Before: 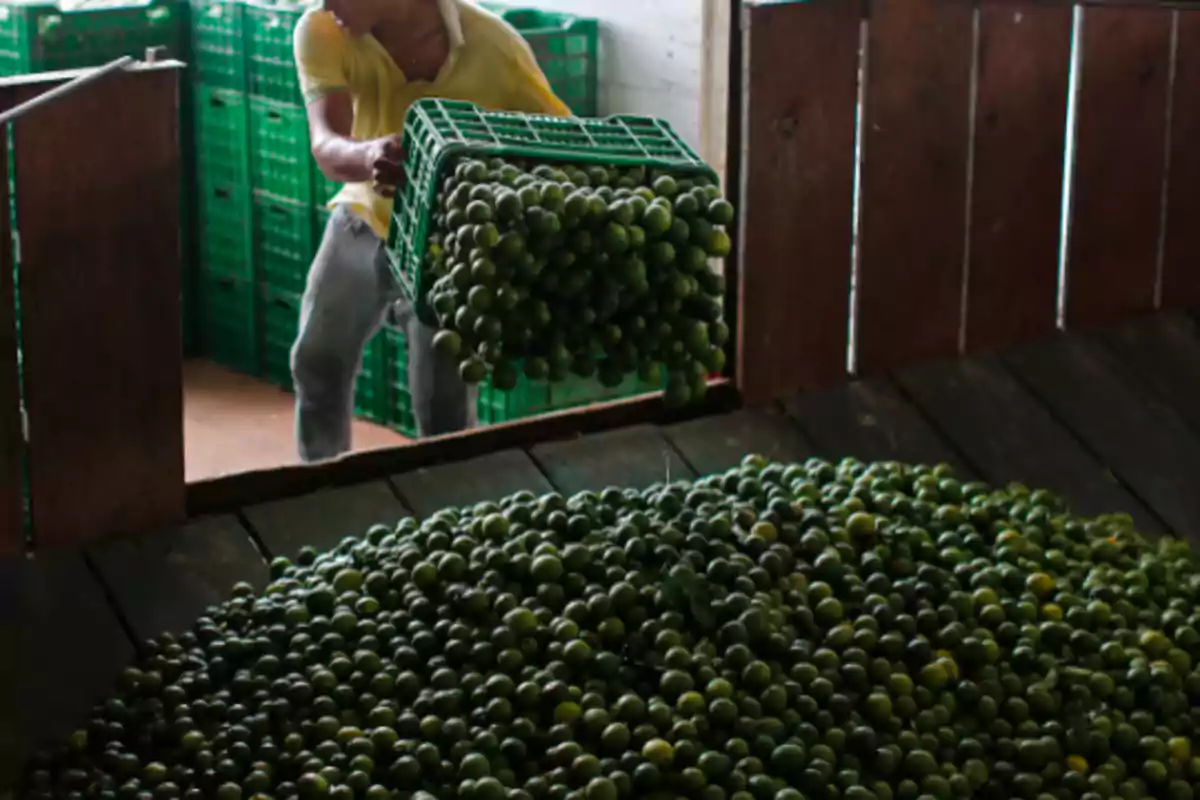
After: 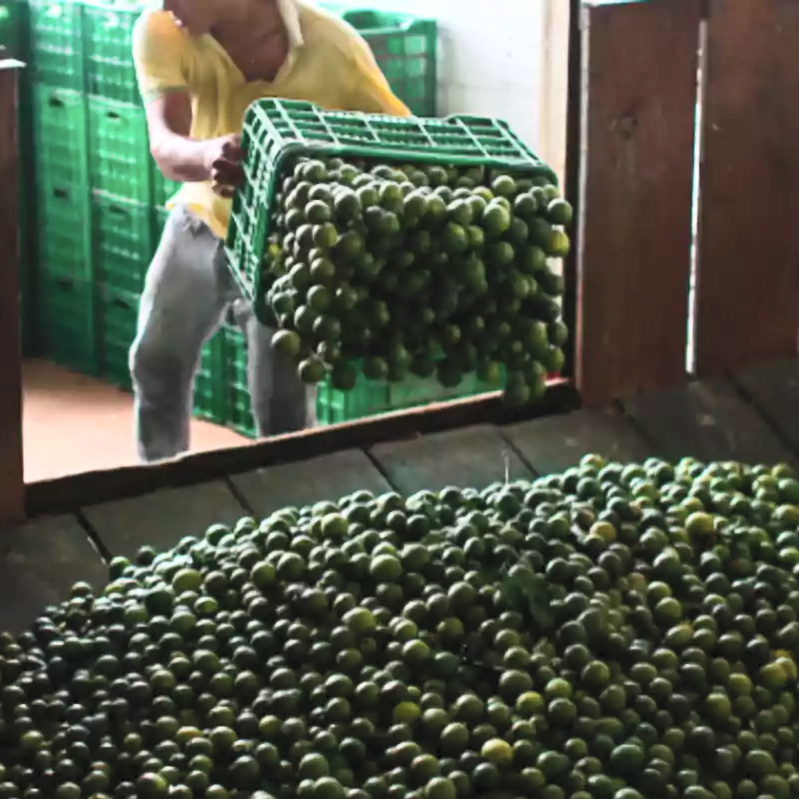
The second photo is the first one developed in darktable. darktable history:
exposure: exposure 0.206 EV, compensate exposure bias true, compensate highlight preservation false
crop and rotate: left 13.462%, right 19.95%
contrast brightness saturation: contrast 0.382, brightness 0.524
